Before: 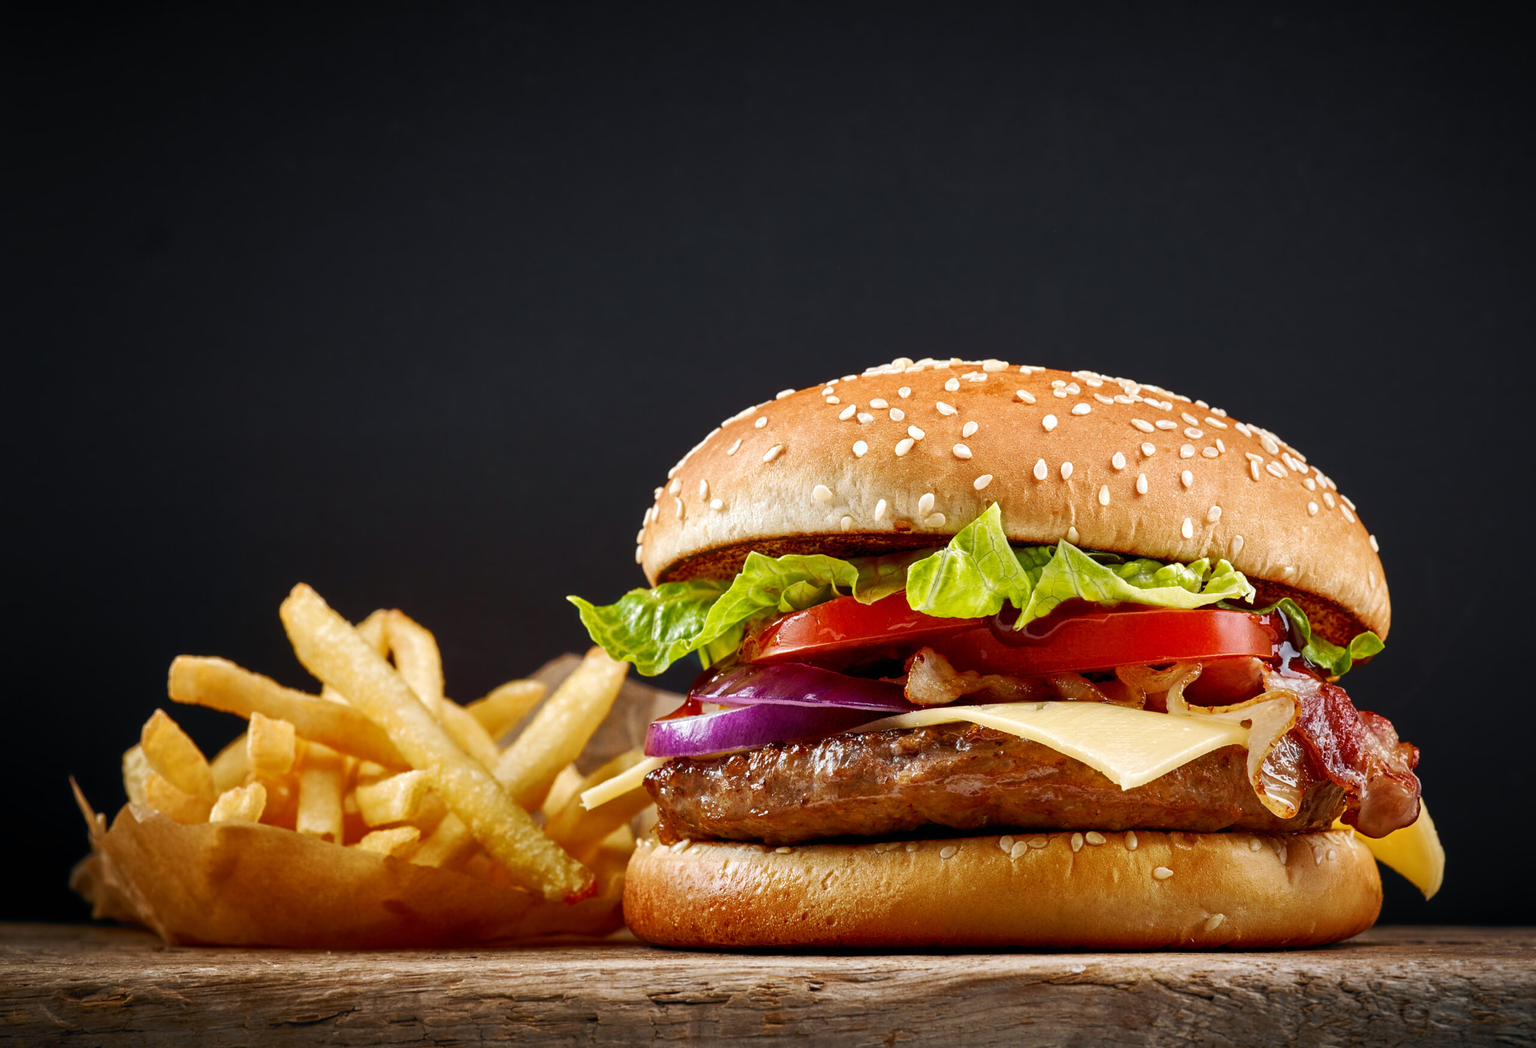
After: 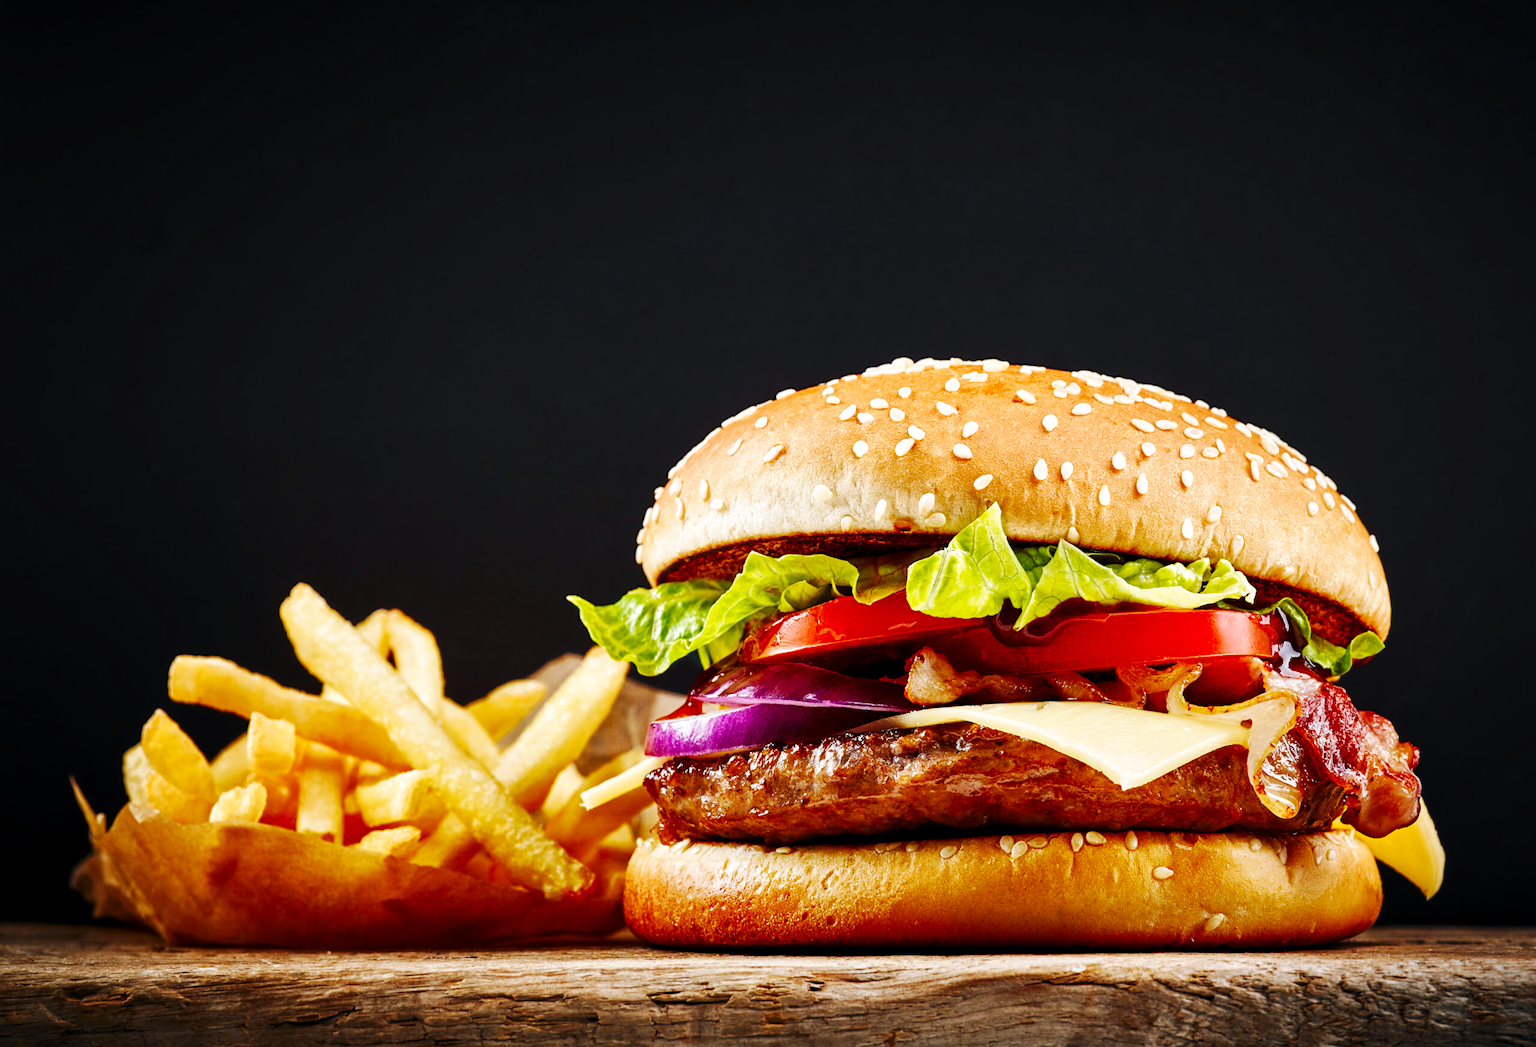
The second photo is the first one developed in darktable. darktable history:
base curve: curves: ch0 [(0, 0) (0.036, 0.025) (0.121, 0.166) (0.206, 0.329) (0.605, 0.79) (1, 1)], preserve colors none
local contrast: mode bilateral grid, contrast 21, coarseness 51, detail 120%, midtone range 0.2
